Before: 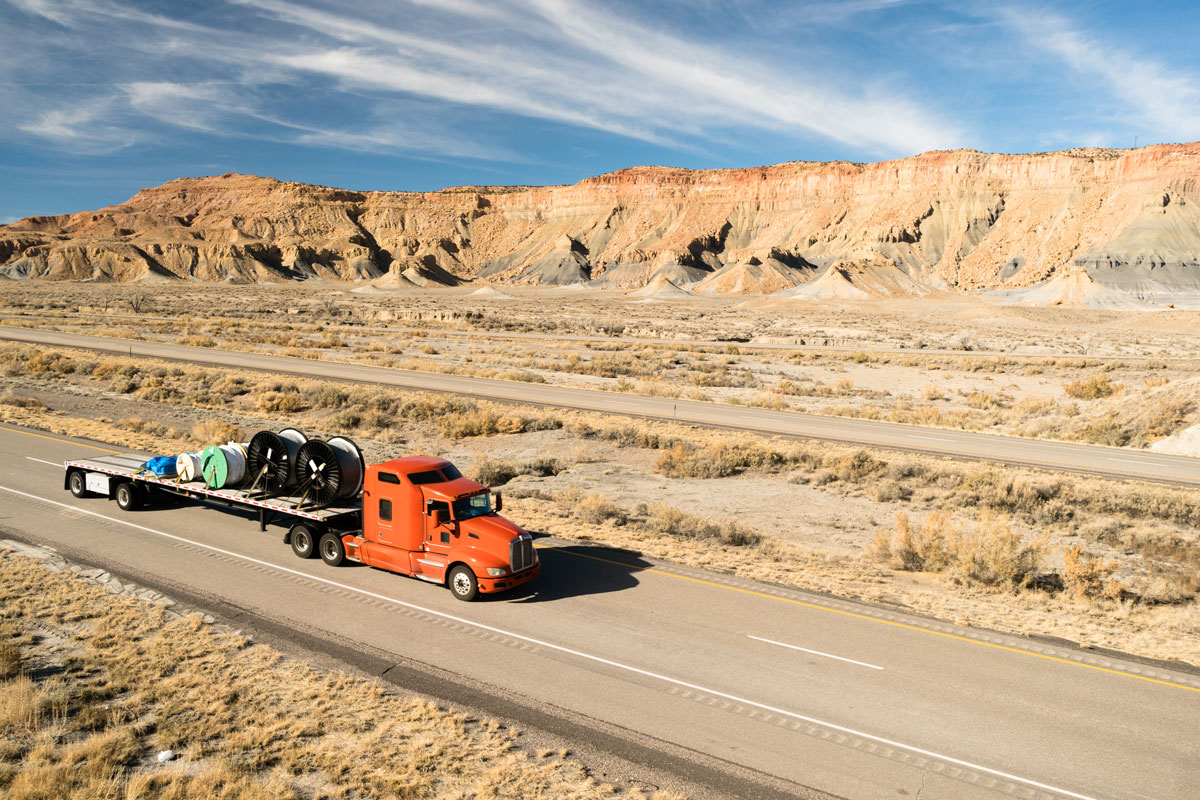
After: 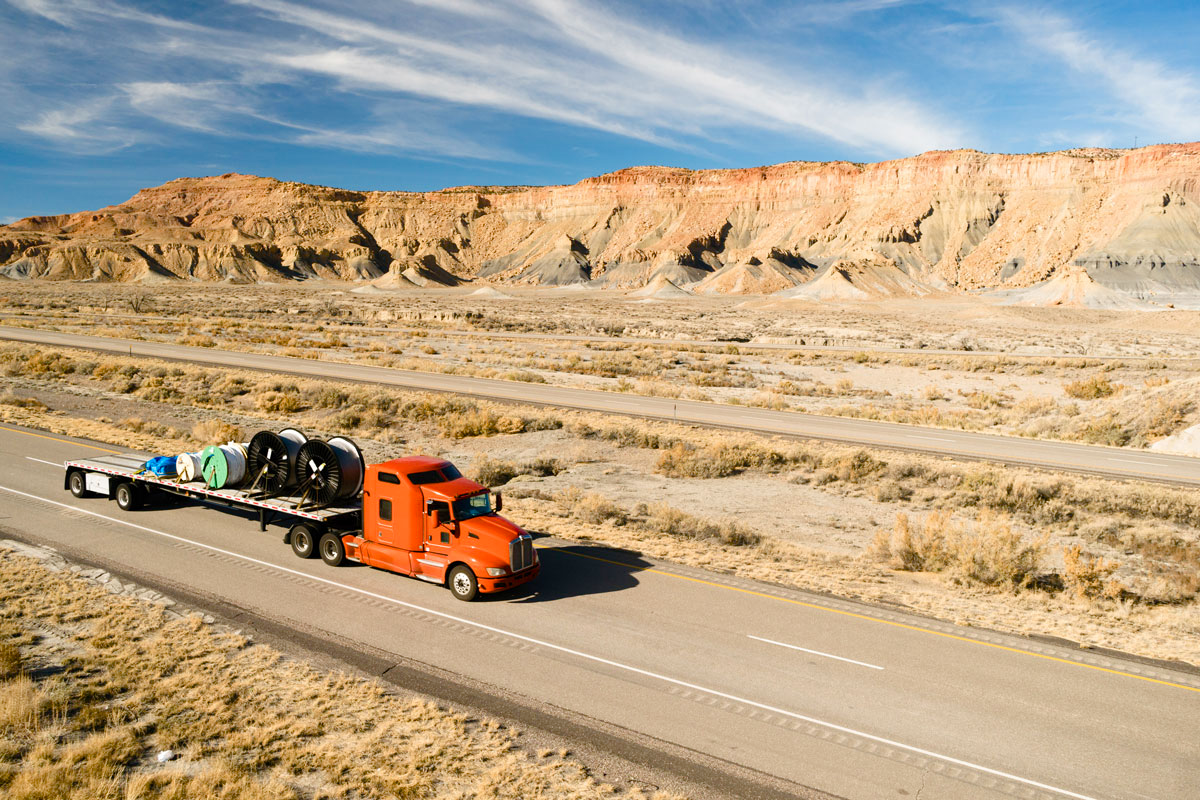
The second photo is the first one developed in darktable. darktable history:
color balance rgb: perceptual saturation grading › global saturation 20%, perceptual saturation grading › highlights -25%, perceptual saturation grading › shadows 50%
